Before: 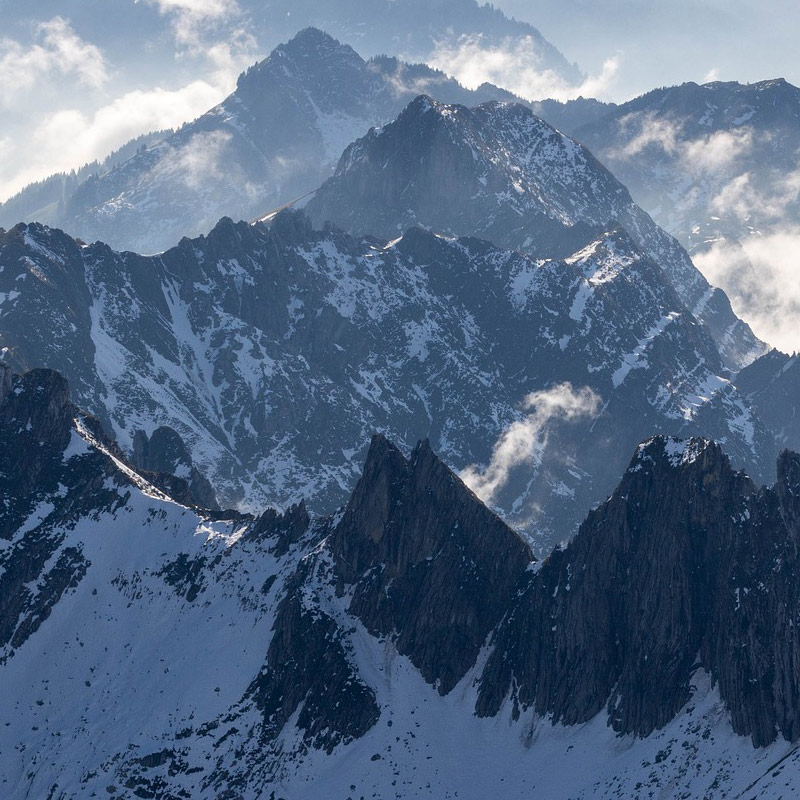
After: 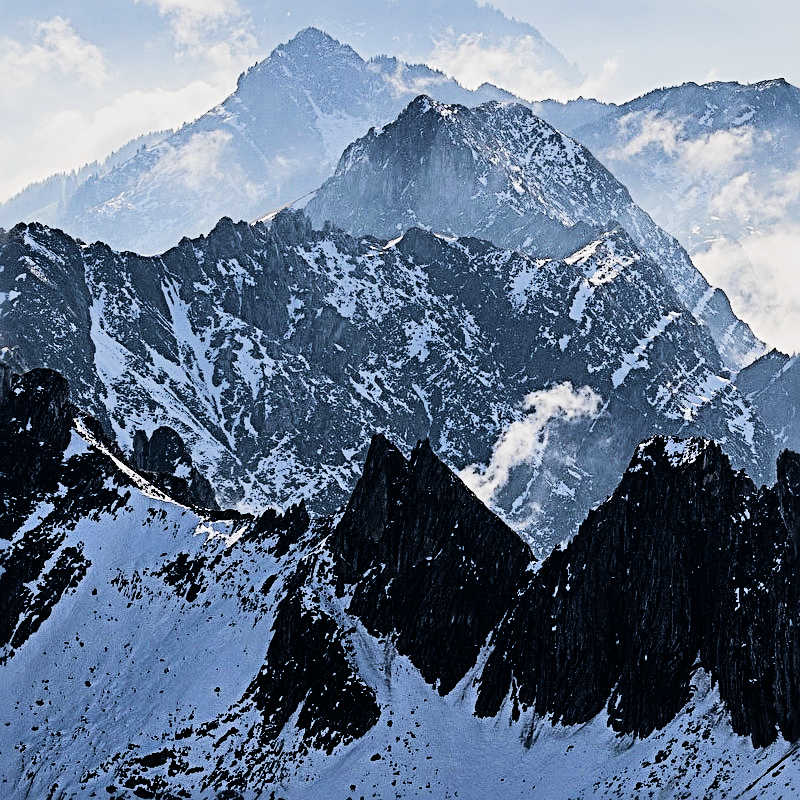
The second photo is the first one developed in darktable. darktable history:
rgb curve: curves: ch0 [(0, 0) (0.284, 0.292) (0.505, 0.644) (1, 1)]; ch1 [(0, 0) (0.284, 0.292) (0.505, 0.644) (1, 1)]; ch2 [(0, 0) (0.284, 0.292) (0.505, 0.644) (1, 1)], compensate middle gray true
filmic rgb: black relative exposure -5 EV, white relative exposure 3.5 EV, hardness 3.19, contrast 1.5, highlights saturation mix -50%
white balance: red 1, blue 1
shadows and highlights: shadows 37.27, highlights -28.18, soften with gaussian
sharpen: radius 3.69, amount 0.928
